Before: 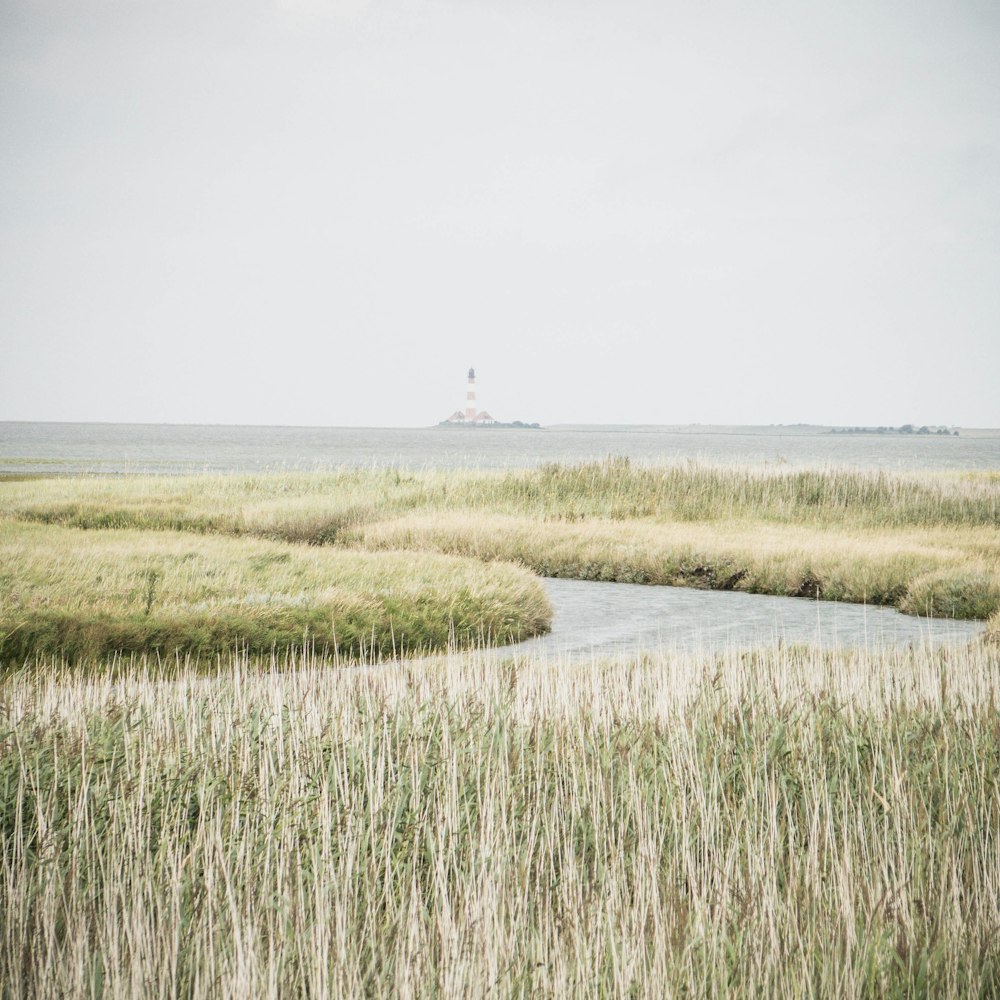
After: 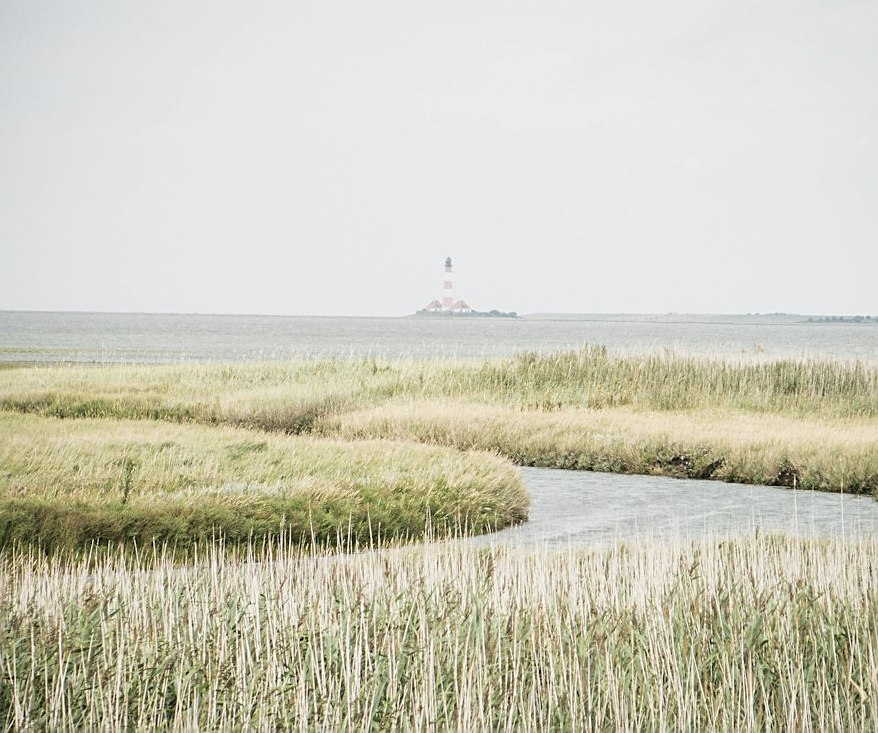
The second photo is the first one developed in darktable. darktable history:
crop and rotate: left 2.305%, top 11.177%, right 9.808%, bottom 15.427%
sharpen: on, module defaults
